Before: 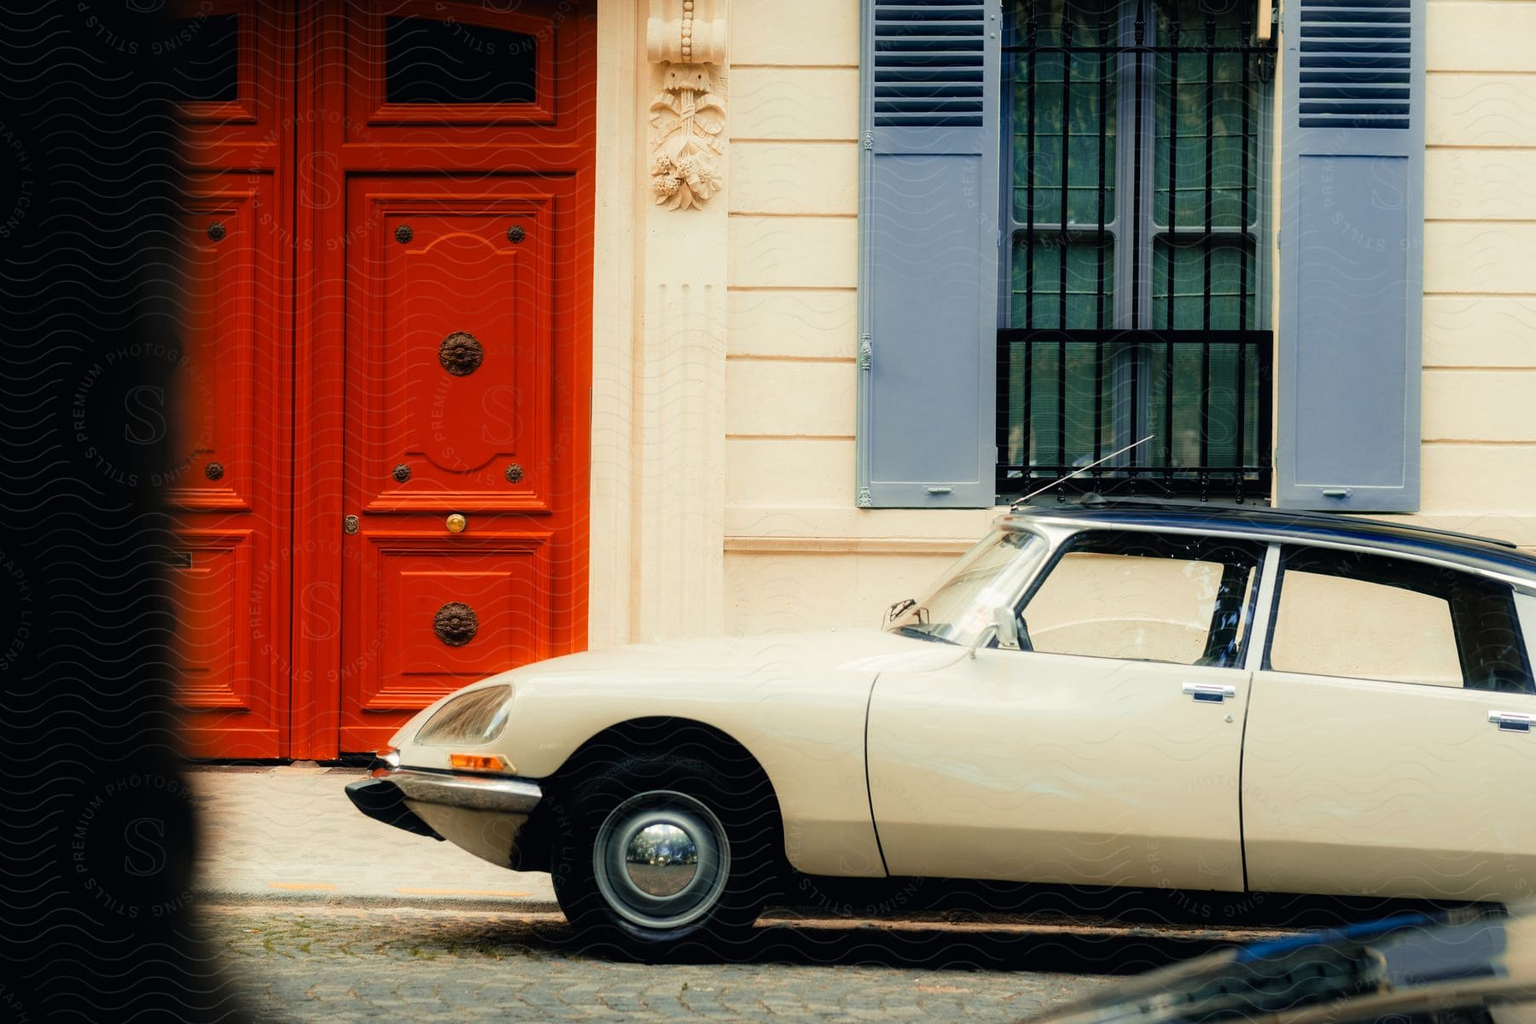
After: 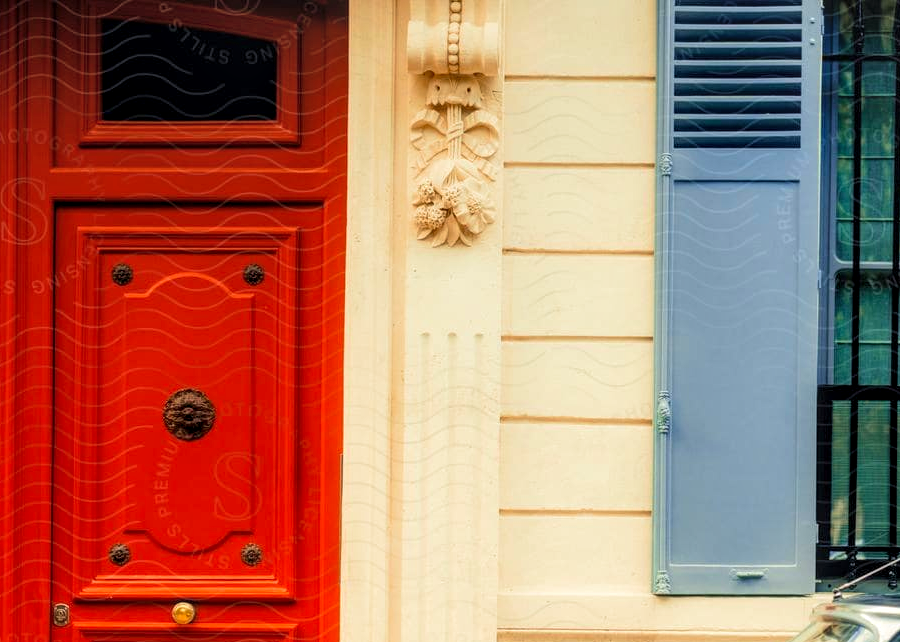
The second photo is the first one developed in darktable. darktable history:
tone equalizer: edges refinement/feathering 500, mask exposure compensation -1.57 EV, preserve details no
contrast brightness saturation: brightness 0.088, saturation 0.192
velvia: on, module defaults
local contrast: highlights 61%, detail 143%, midtone range 0.423
crop: left 19.551%, right 30.411%, bottom 46.419%
